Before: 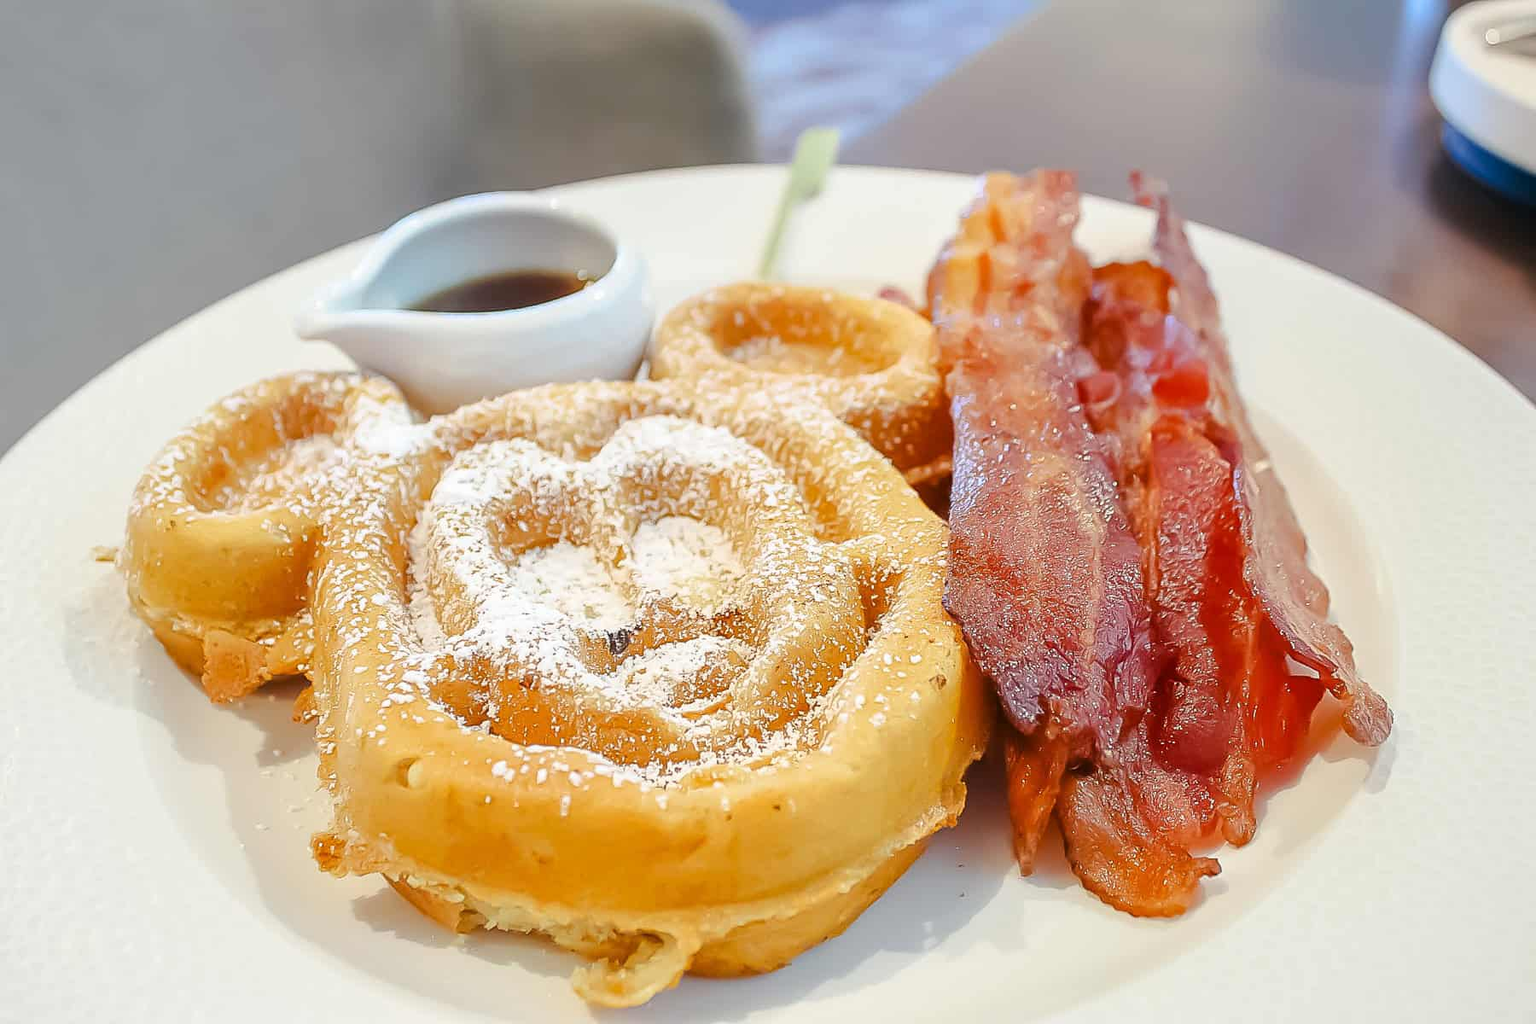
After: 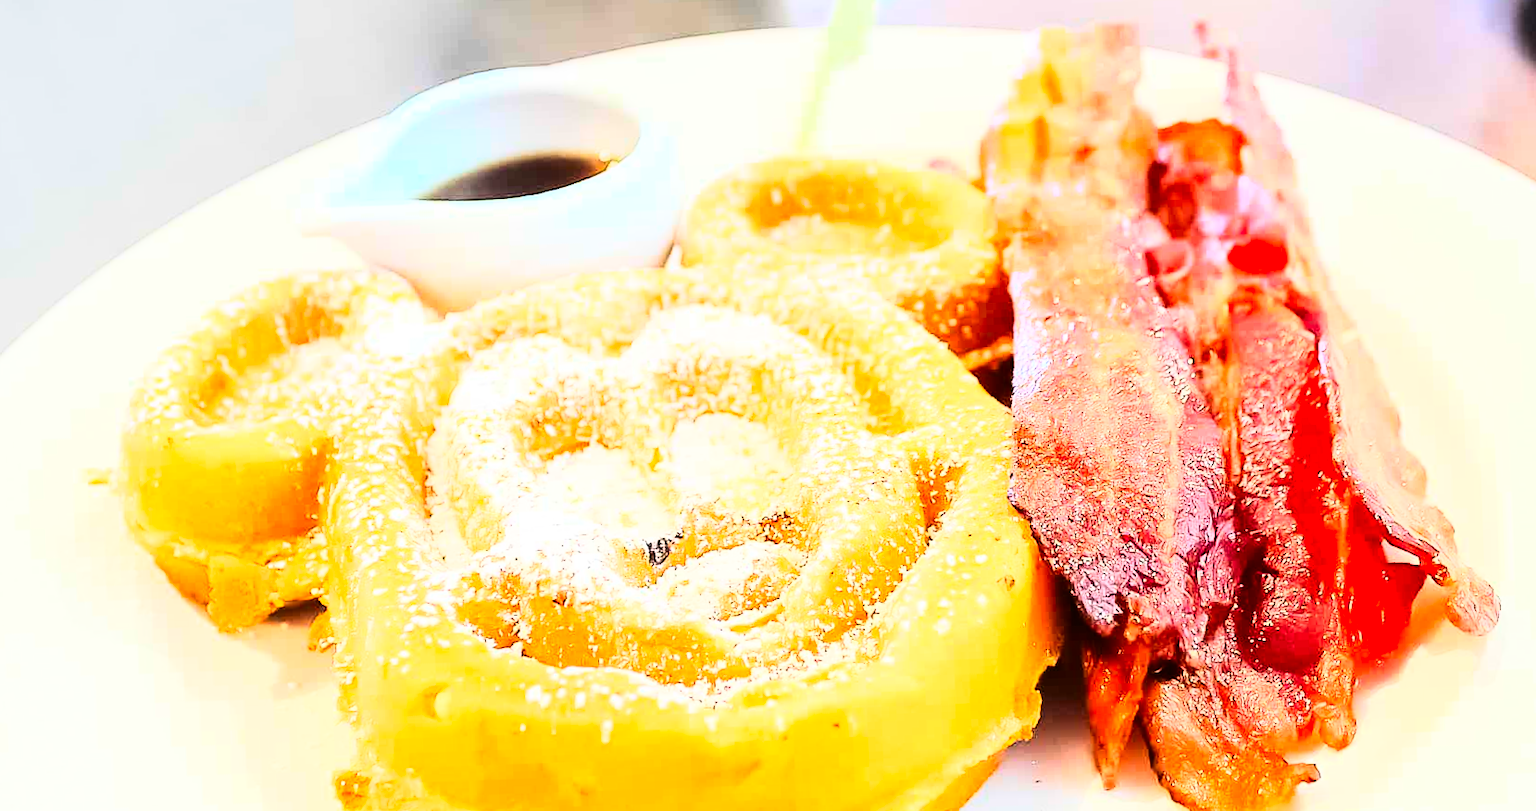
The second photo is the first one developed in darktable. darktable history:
crop and rotate: angle 0.03°, top 11.643%, right 5.651%, bottom 11.189%
rgb curve: curves: ch0 [(0, 0) (0.21, 0.15) (0.24, 0.21) (0.5, 0.75) (0.75, 0.96) (0.89, 0.99) (1, 1)]; ch1 [(0, 0.02) (0.21, 0.13) (0.25, 0.2) (0.5, 0.67) (0.75, 0.9) (0.89, 0.97) (1, 1)]; ch2 [(0, 0.02) (0.21, 0.13) (0.25, 0.2) (0.5, 0.67) (0.75, 0.9) (0.89, 0.97) (1, 1)], compensate middle gray true
contrast brightness saturation: contrast 0.16, saturation 0.32
exposure: black level correction -0.003, exposure 0.04 EV, compensate highlight preservation false
rotate and perspective: rotation -2°, crop left 0.022, crop right 0.978, crop top 0.049, crop bottom 0.951
